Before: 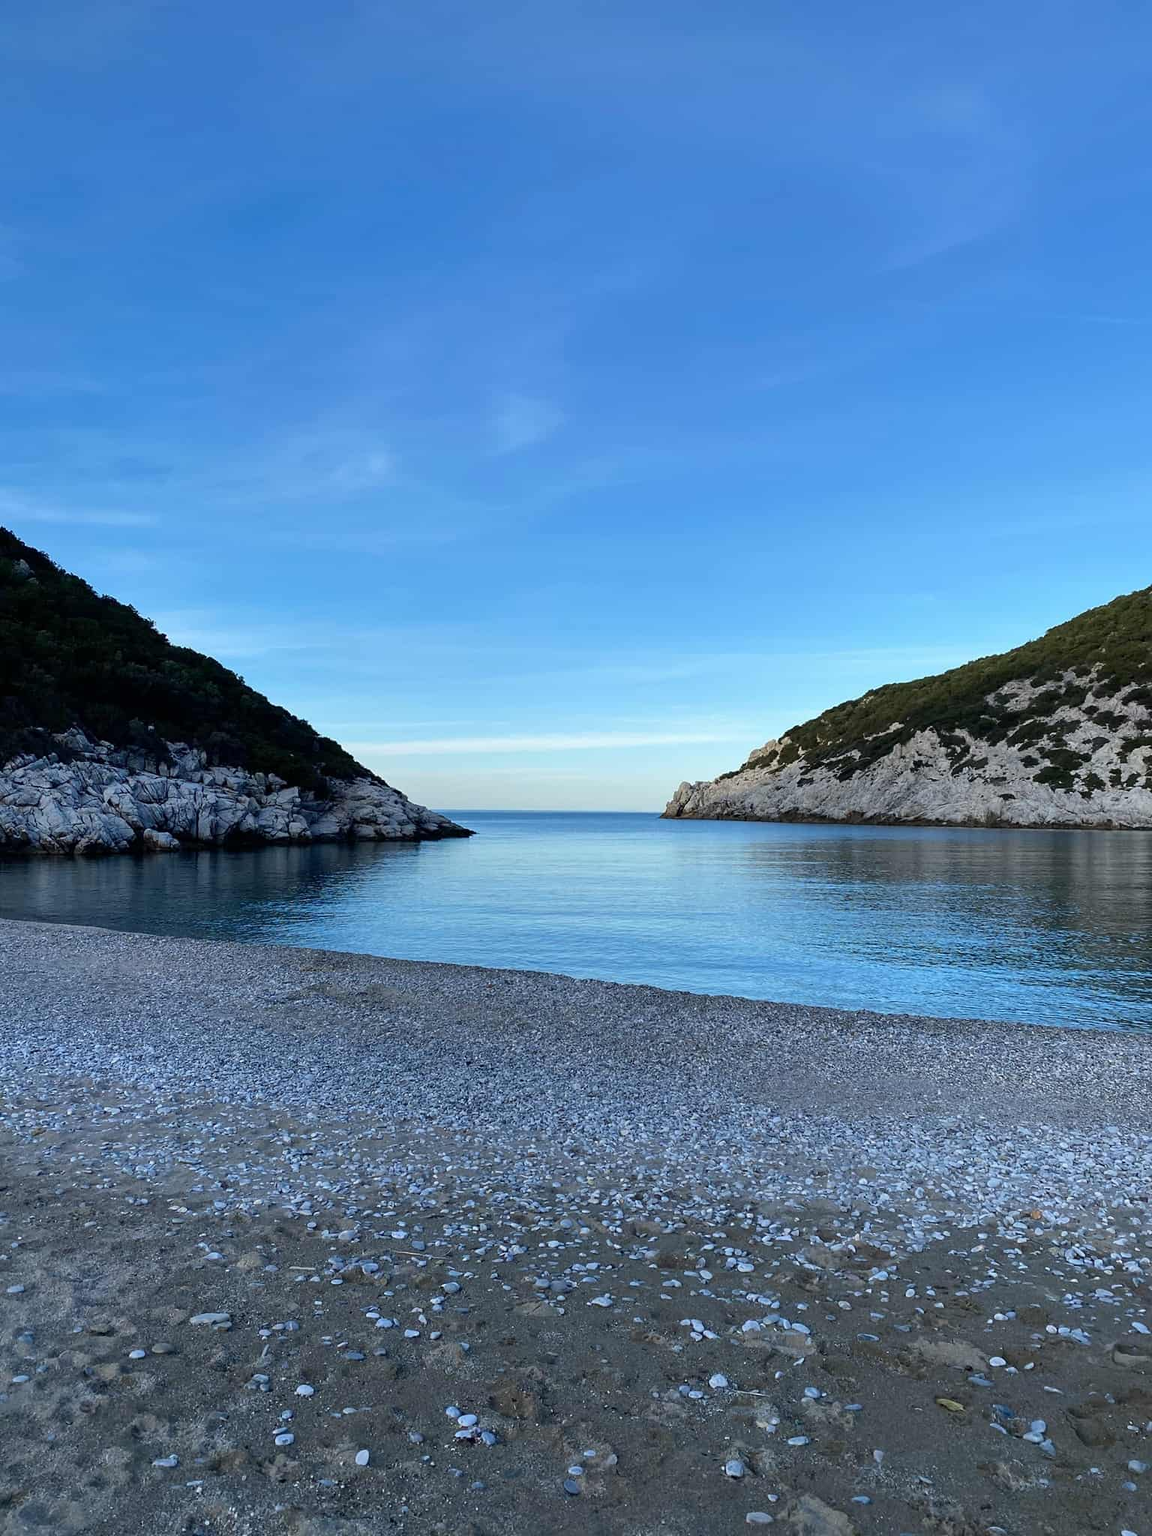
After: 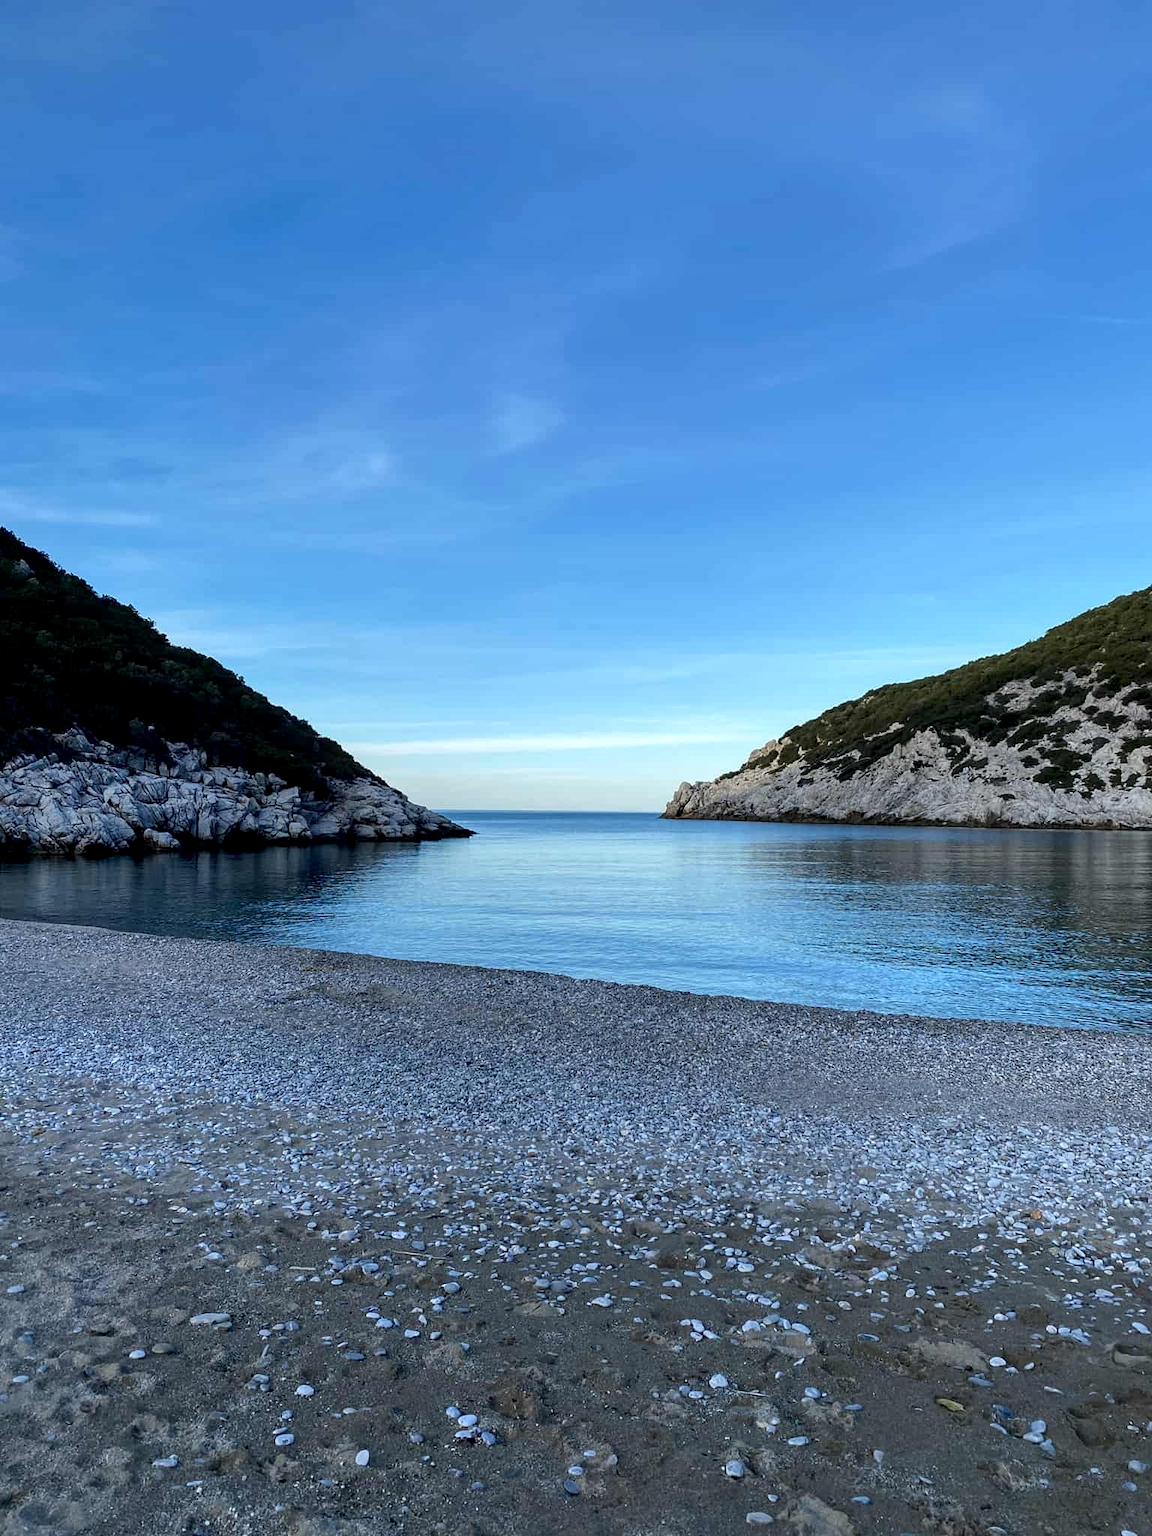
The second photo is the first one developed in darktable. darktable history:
local contrast: highlights 86%, shadows 81%
